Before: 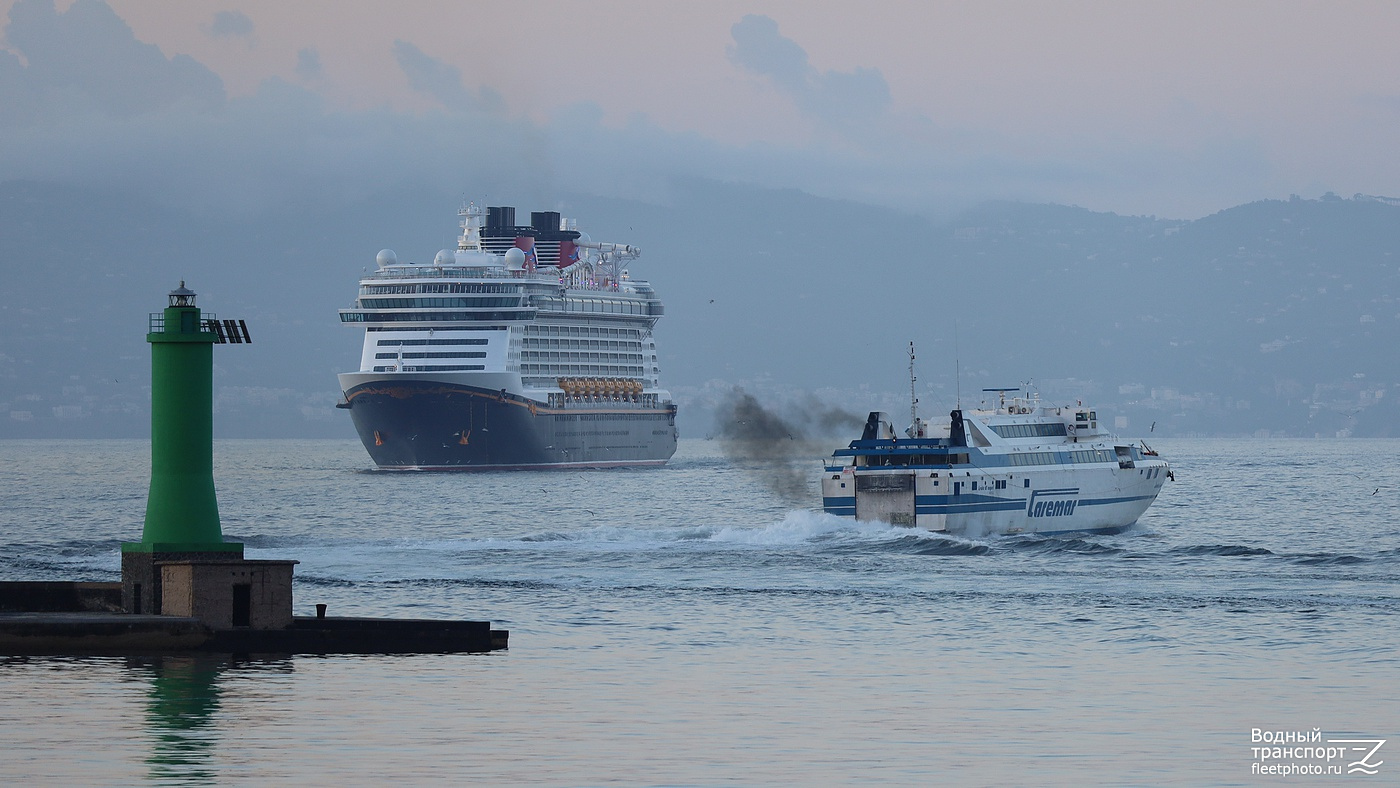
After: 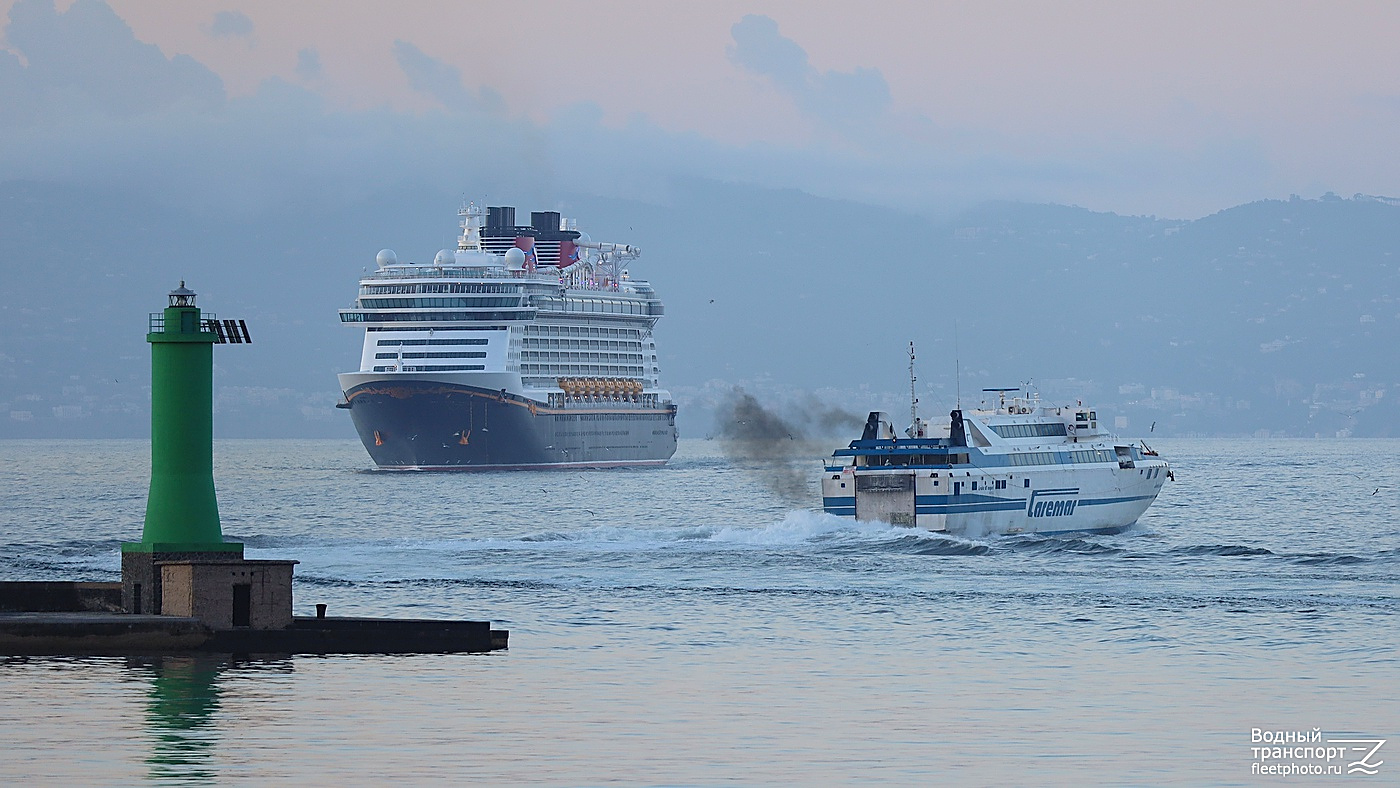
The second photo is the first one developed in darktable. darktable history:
sharpen: on, module defaults
contrast brightness saturation: brightness 0.092, saturation 0.19
